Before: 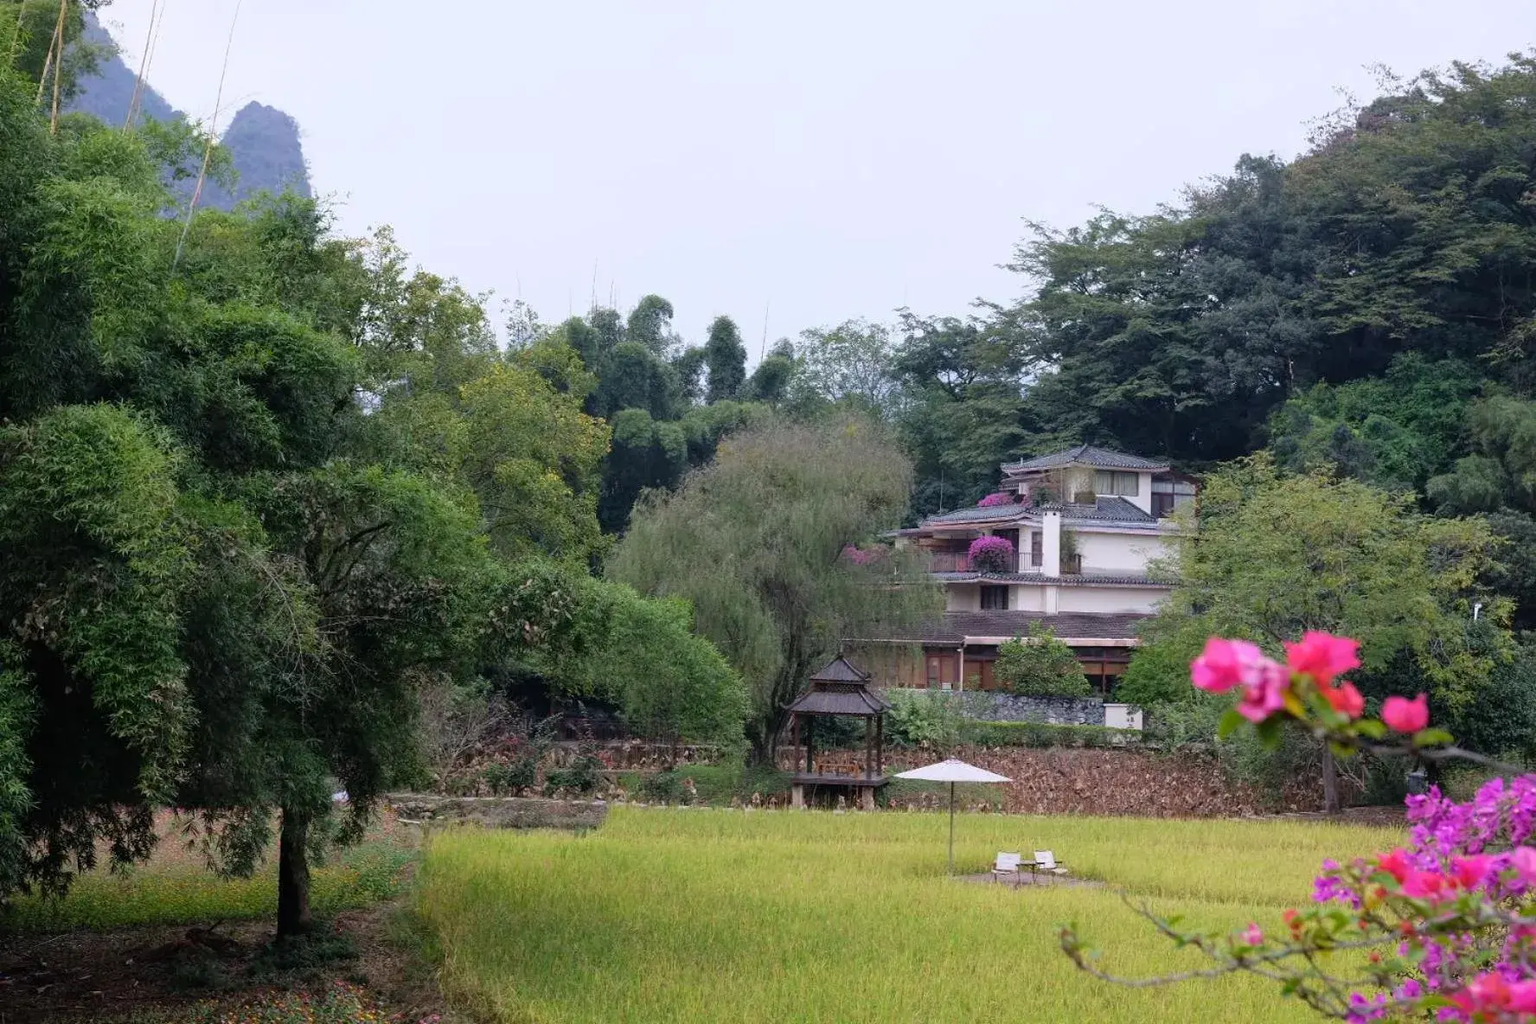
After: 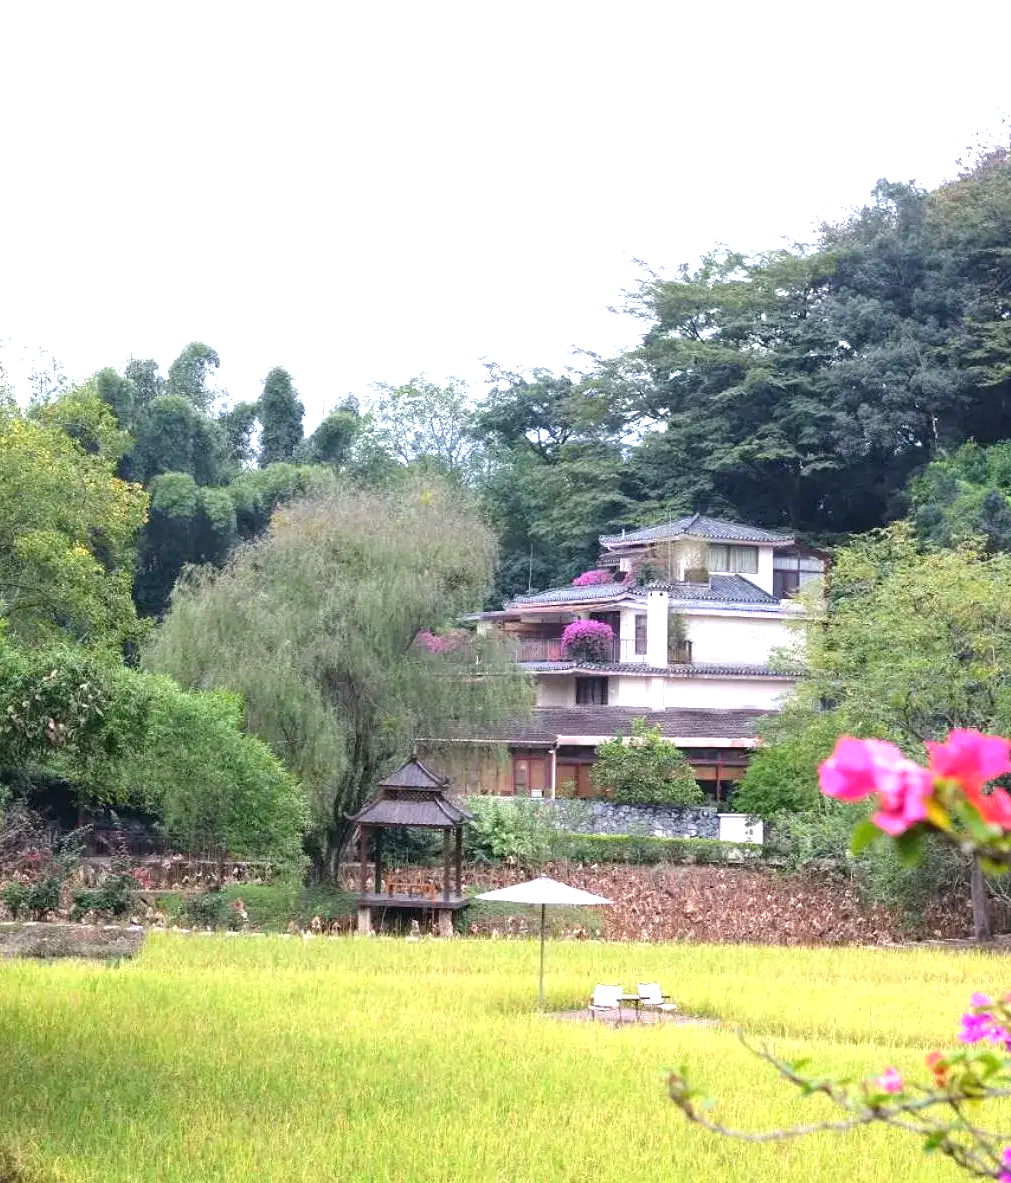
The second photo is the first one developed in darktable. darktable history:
exposure: black level correction 0, exposure 1.2 EV, compensate highlight preservation false
crop: left 31.473%, top 0.021%, right 11.599%
